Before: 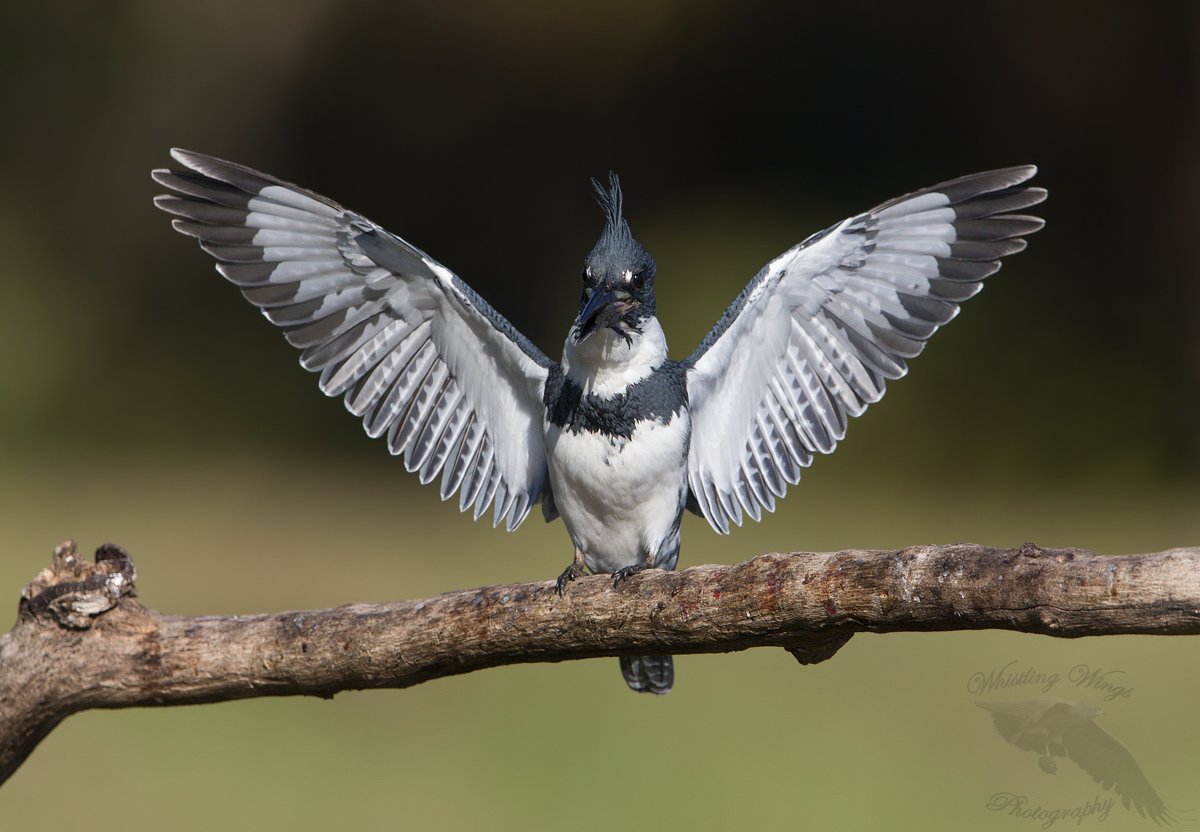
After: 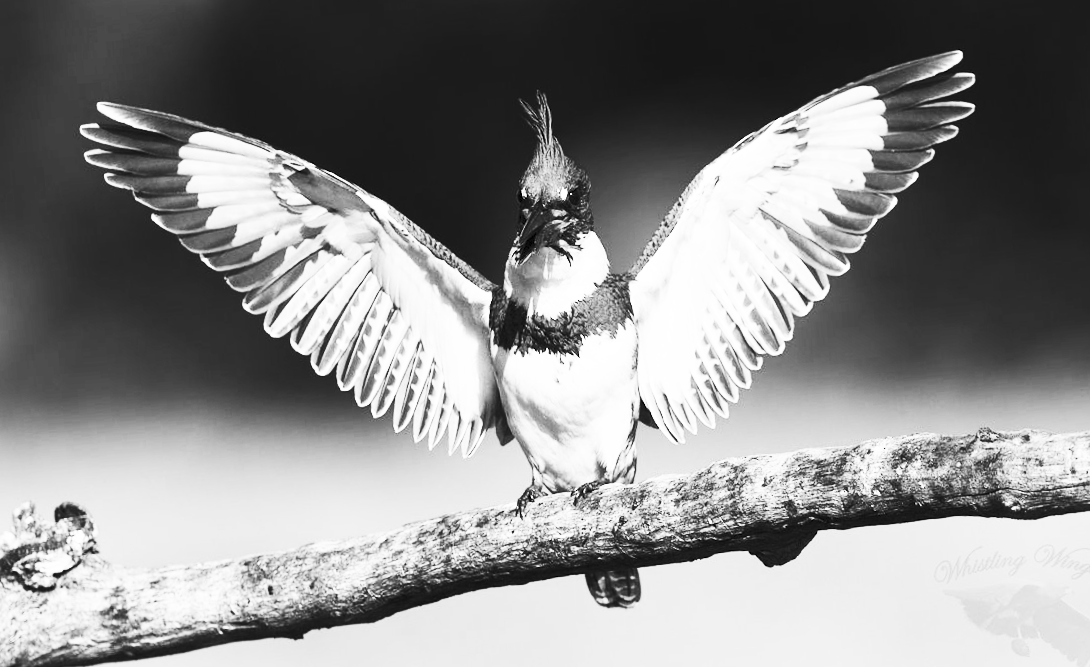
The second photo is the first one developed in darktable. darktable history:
crop: left 1.507%, top 6.147%, right 1.379%, bottom 6.637%
rotate and perspective: rotation -4.57°, crop left 0.054, crop right 0.944, crop top 0.087, crop bottom 0.914
contrast brightness saturation: contrast 0.53, brightness 0.47, saturation -1
base curve: curves: ch0 [(0, 0) (0.028, 0.03) (0.121, 0.232) (0.46, 0.748) (0.859, 0.968) (1, 1)], preserve colors none
